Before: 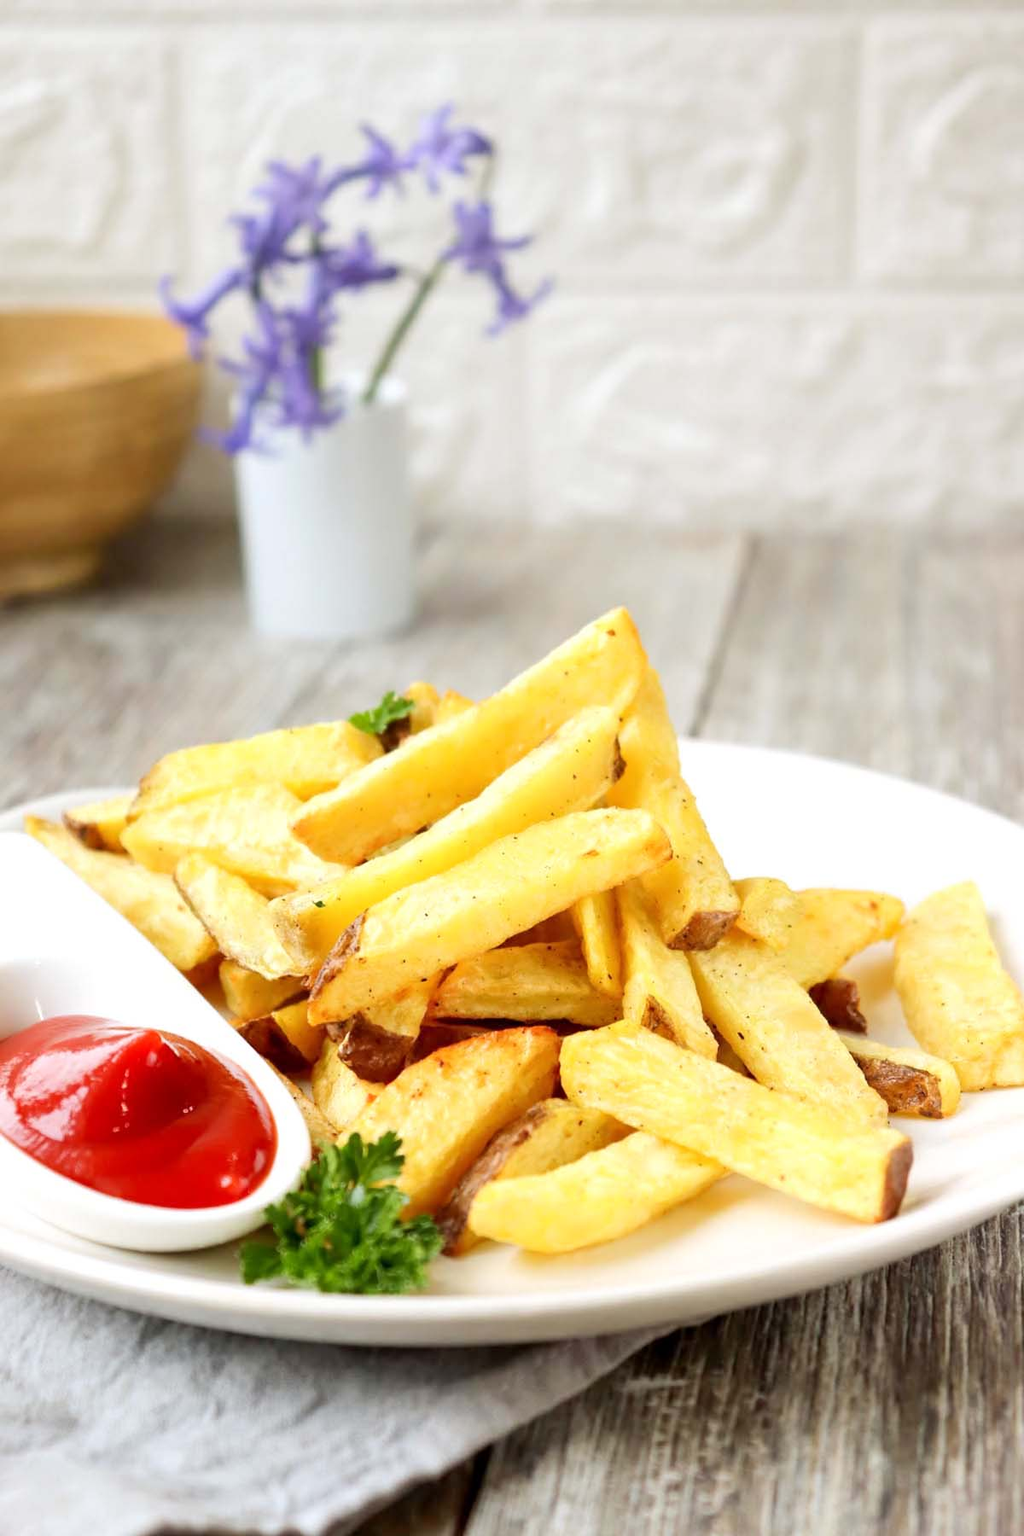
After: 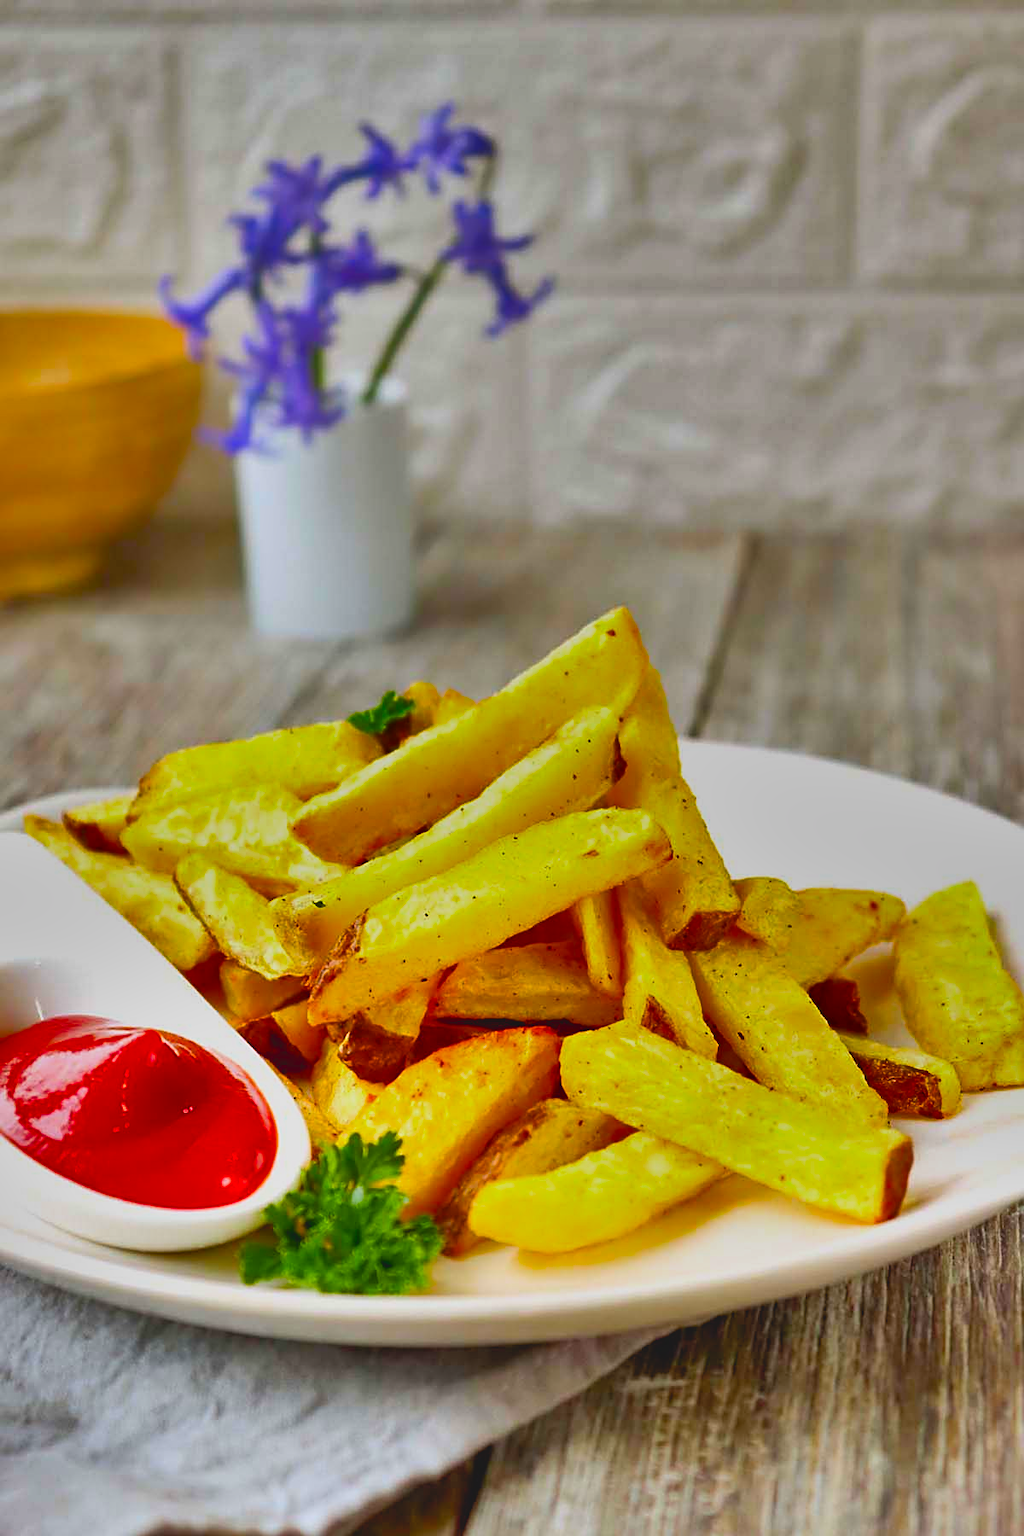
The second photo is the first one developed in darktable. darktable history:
shadows and highlights: shadows 24.5, highlights -78.15, soften with gaussian
color balance rgb: linear chroma grading › global chroma 15%, perceptual saturation grading › global saturation 30%
sharpen: on, module defaults
contrast brightness saturation: contrast -0.19, saturation 0.19
white balance: emerald 1
